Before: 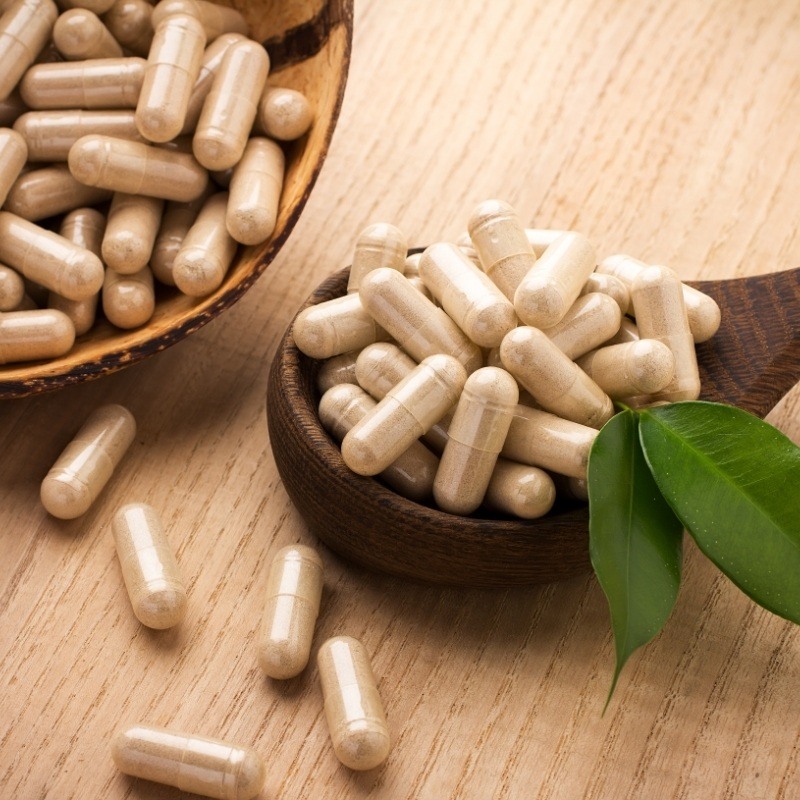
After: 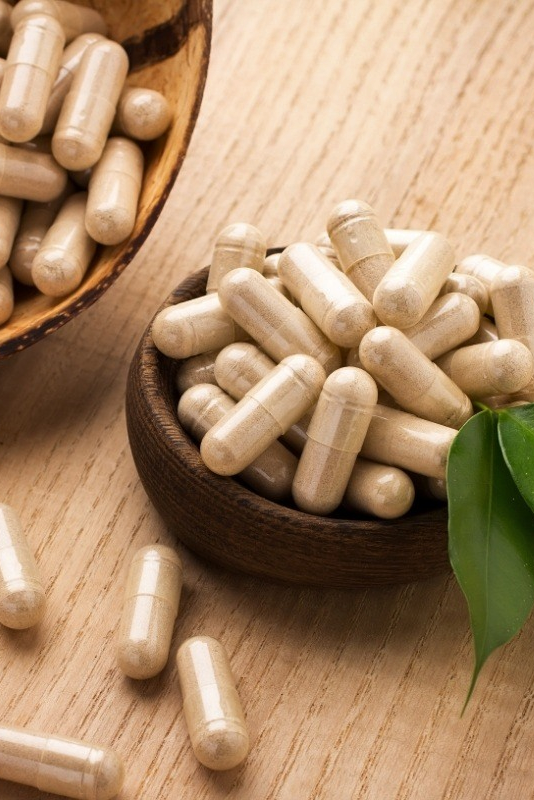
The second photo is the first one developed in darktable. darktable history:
crop and rotate: left 17.732%, right 15.423%
shadows and highlights: soften with gaussian
